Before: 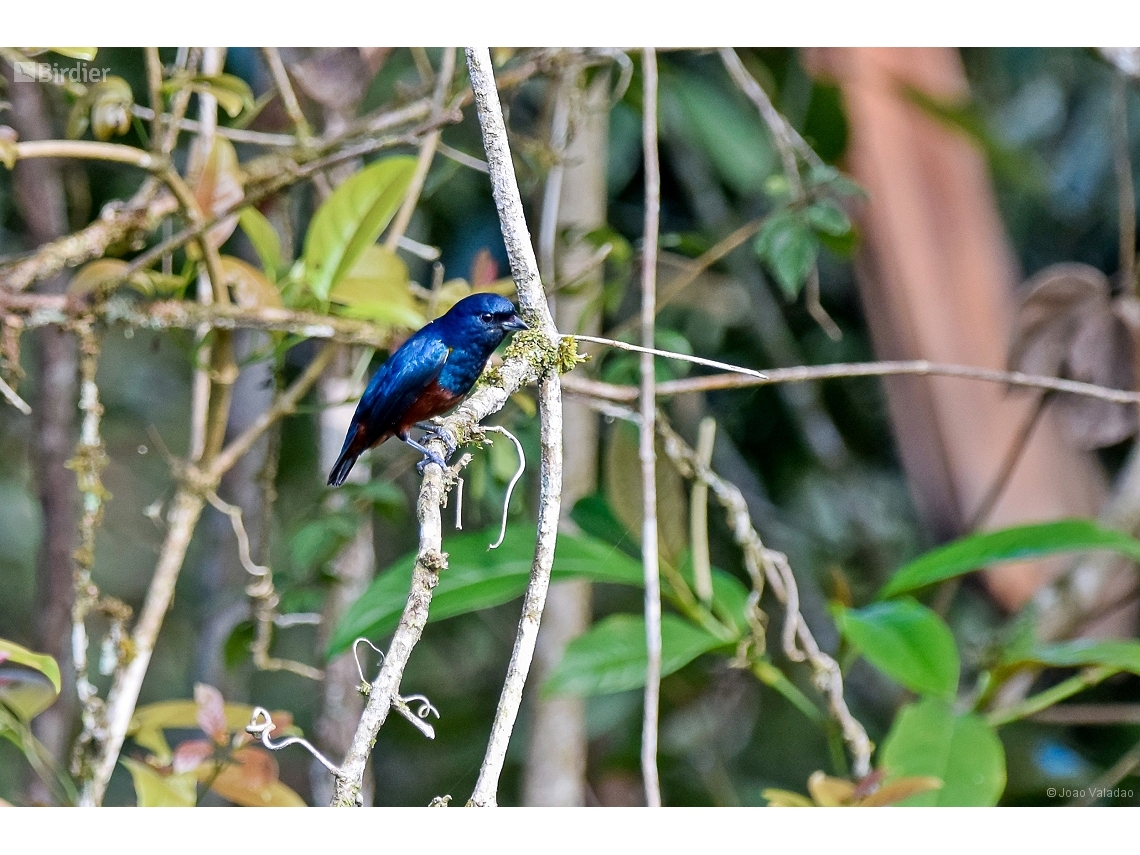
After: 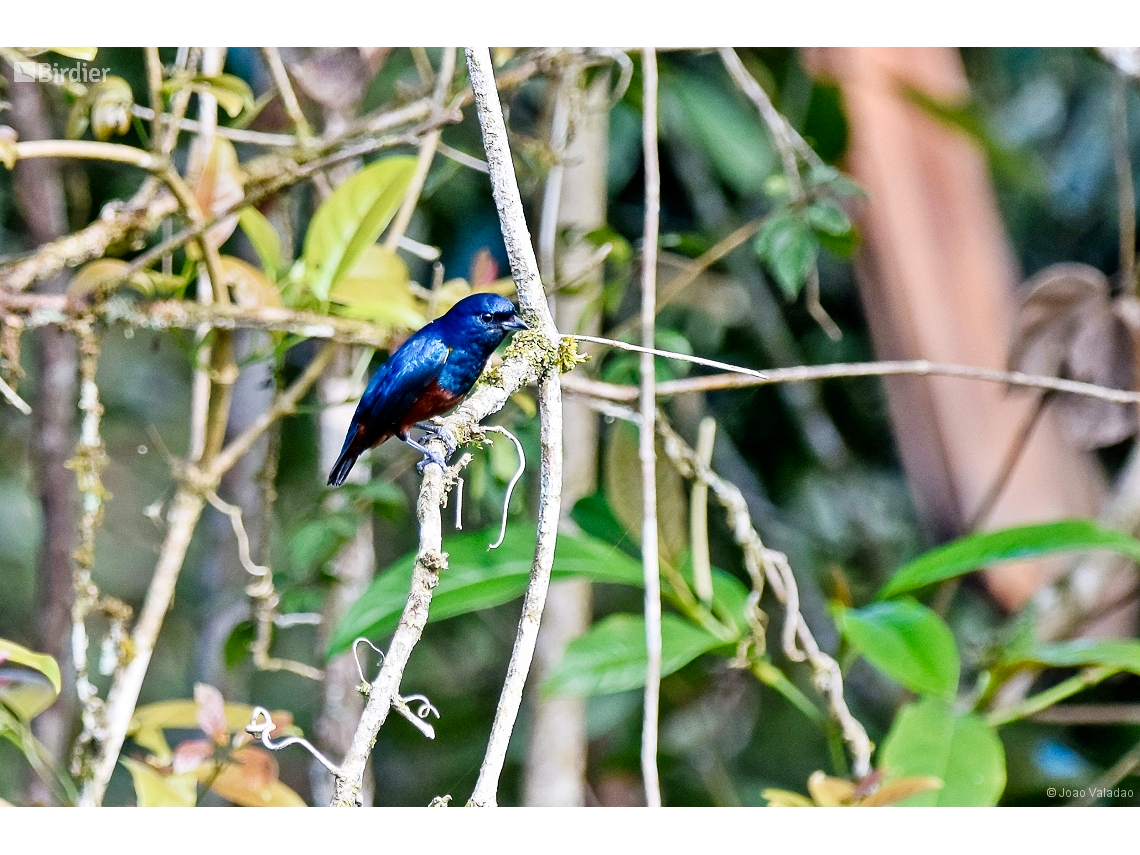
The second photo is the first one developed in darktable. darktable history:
shadows and highlights: shadows -0.778, highlights 38.29
tone curve: curves: ch0 [(0, 0) (0.004, 0.001) (0.133, 0.112) (0.325, 0.362) (0.832, 0.893) (1, 1)], preserve colors none
